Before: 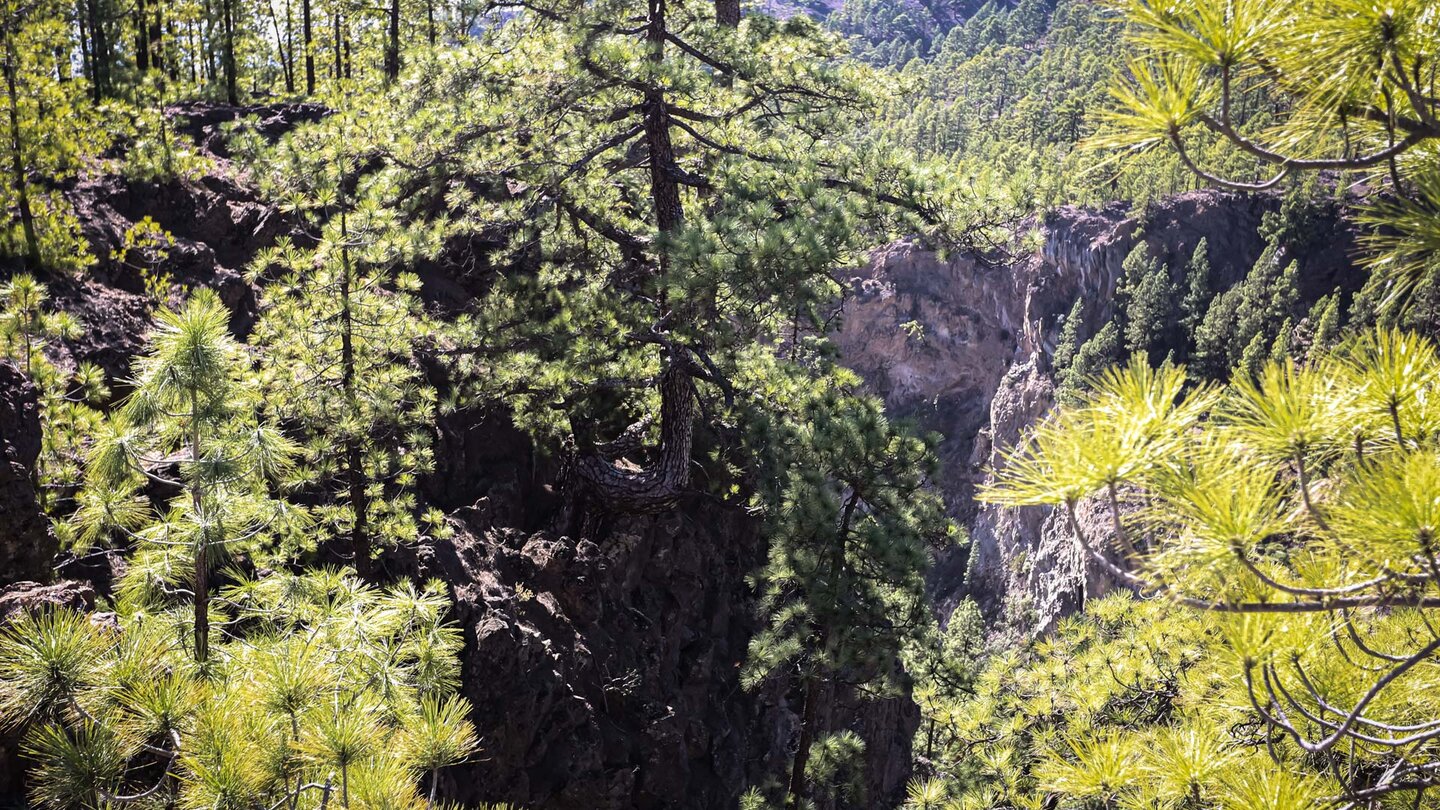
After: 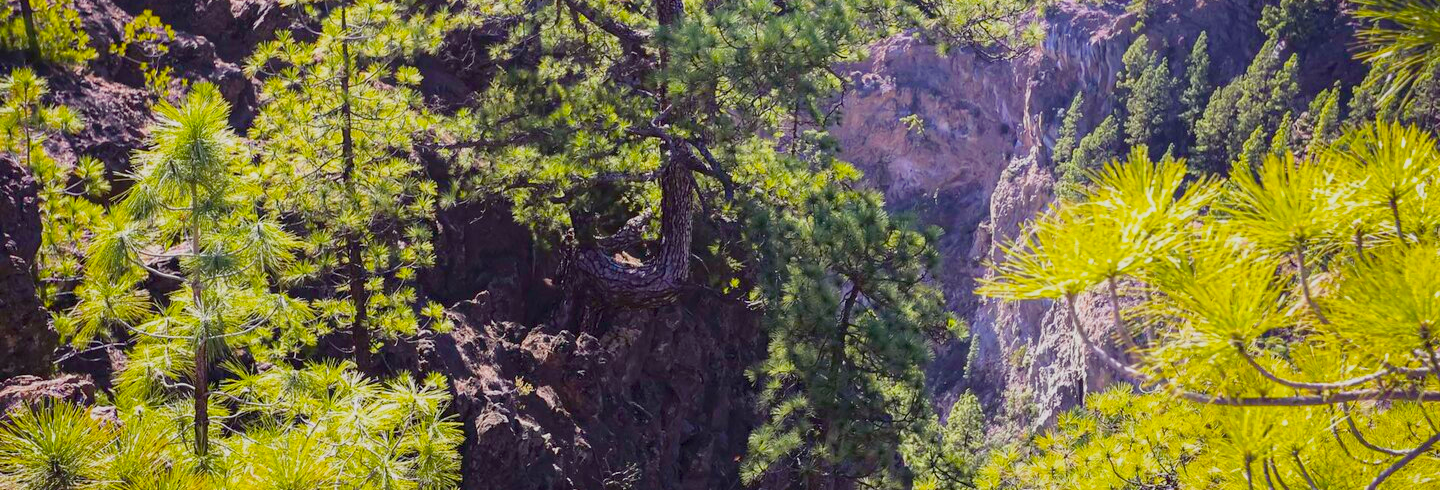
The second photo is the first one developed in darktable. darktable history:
tone equalizer: -8 EV -0.39 EV, -7 EV -0.36 EV, -6 EV -0.341 EV, -5 EV -0.221 EV, -3 EV 0.214 EV, -2 EV 0.318 EV, -1 EV 0.366 EV, +0 EV 0.429 EV, mask exposure compensation -0.505 EV
color balance rgb: shadows lift › chroma 3.274%, shadows lift › hue 280.49°, linear chroma grading › global chroma 24.515%, perceptual saturation grading › global saturation 29.91%, contrast -29.621%
crop and rotate: top 25.496%, bottom 13.96%
